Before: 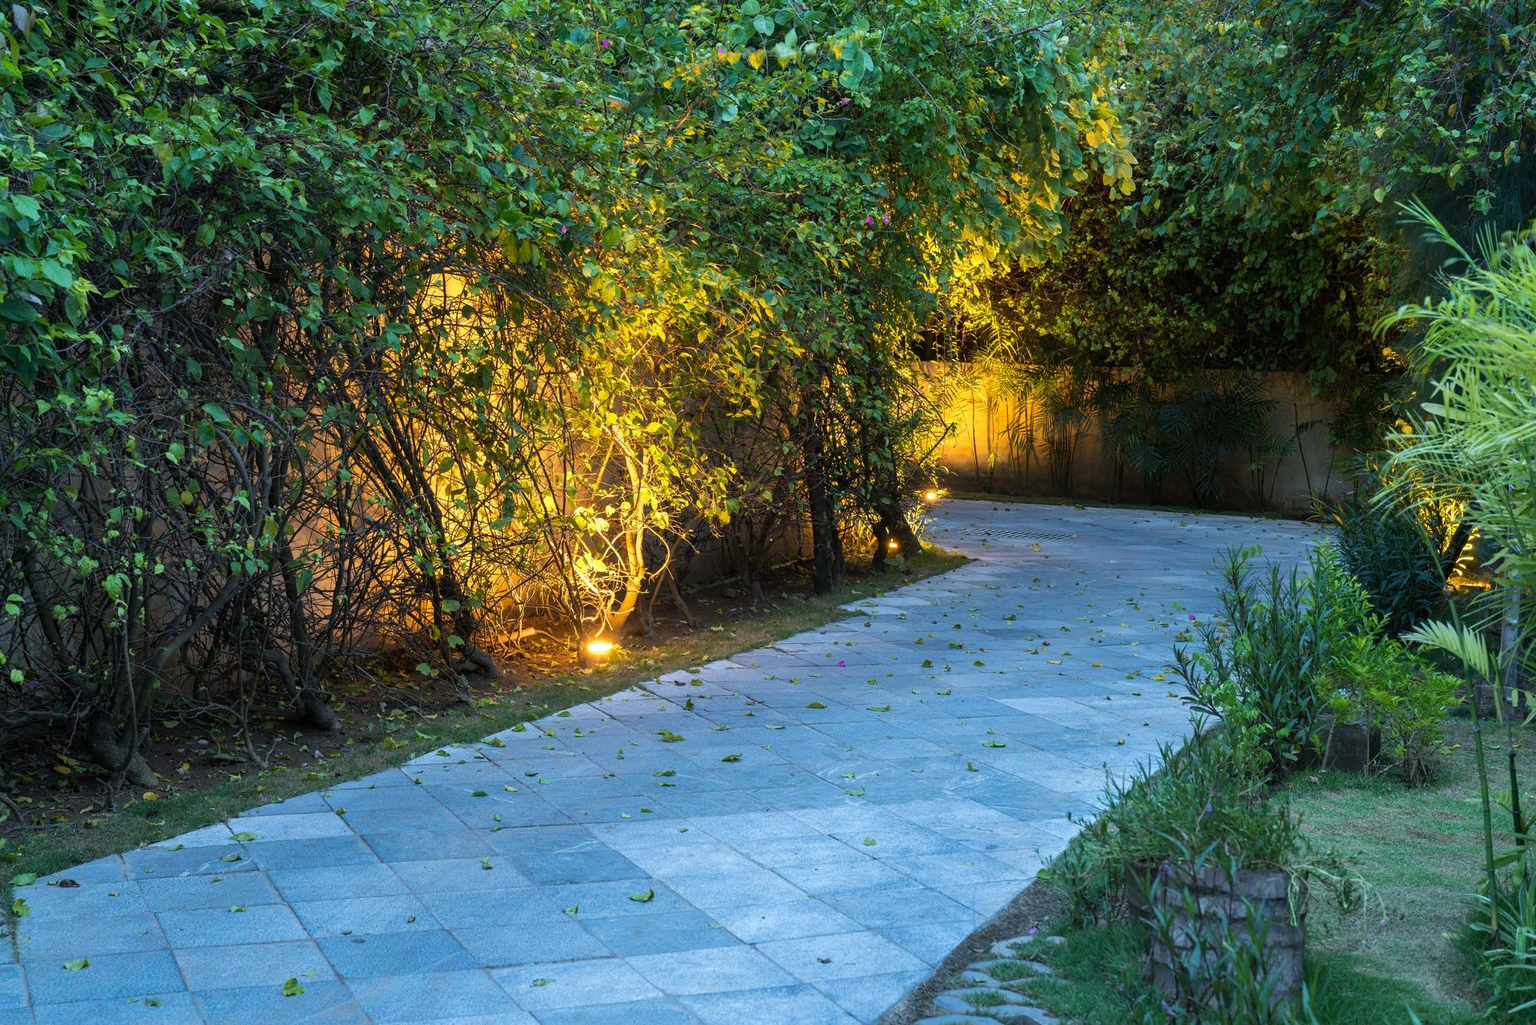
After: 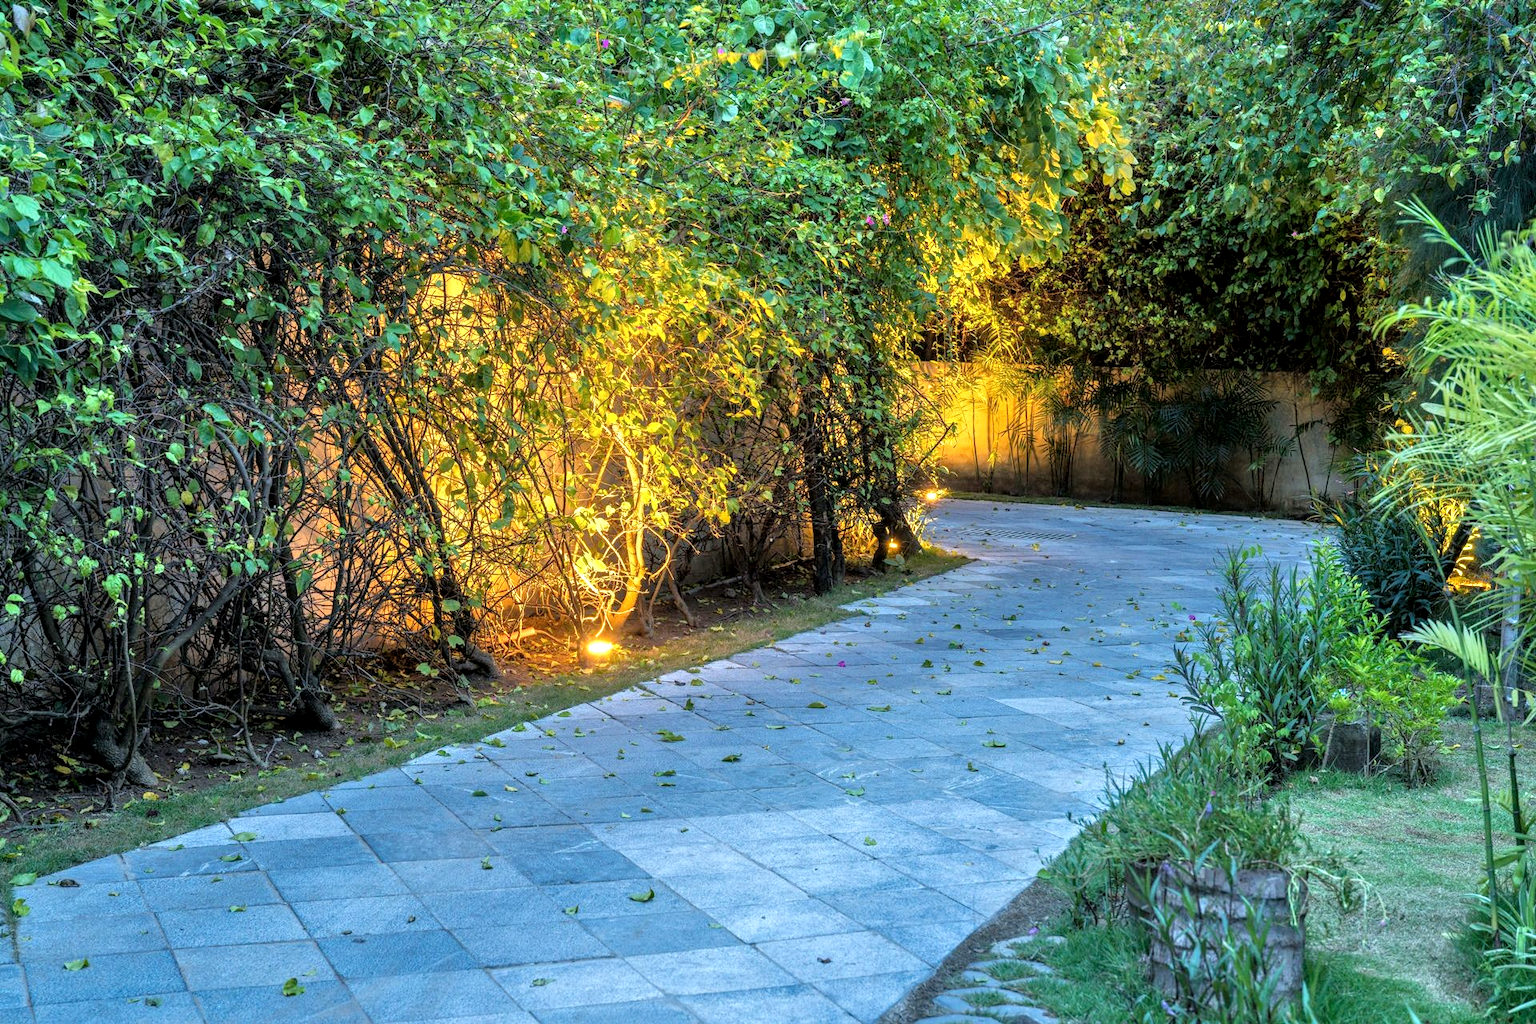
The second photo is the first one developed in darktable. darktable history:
local contrast: detail 130%
tone equalizer: -7 EV 0.15 EV, -6 EV 0.6 EV, -5 EV 1.15 EV, -4 EV 1.33 EV, -3 EV 1.15 EV, -2 EV 0.6 EV, -1 EV 0.15 EV, mask exposure compensation -0.5 EV
